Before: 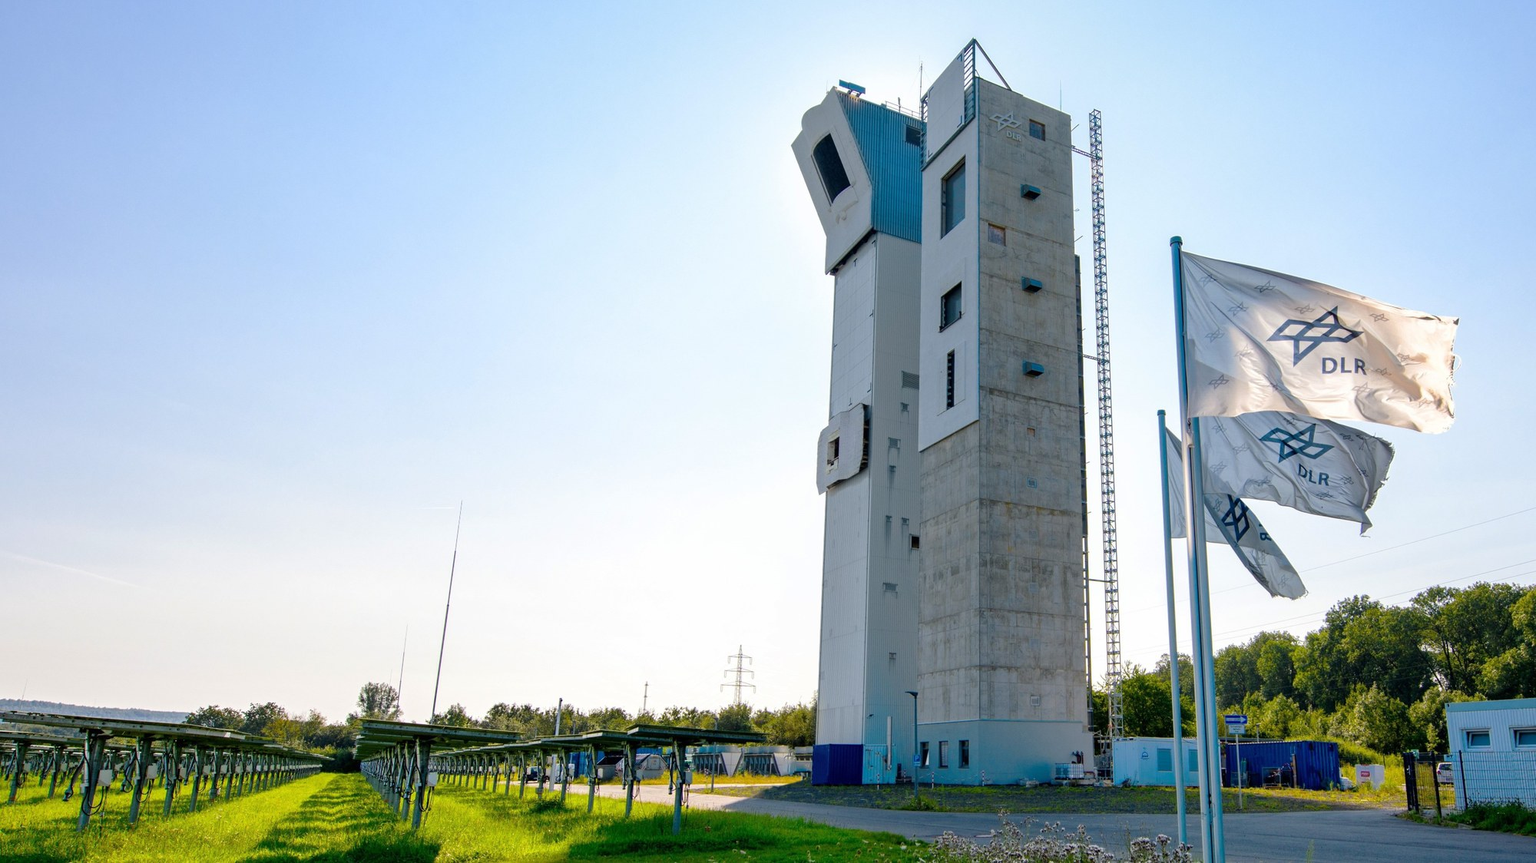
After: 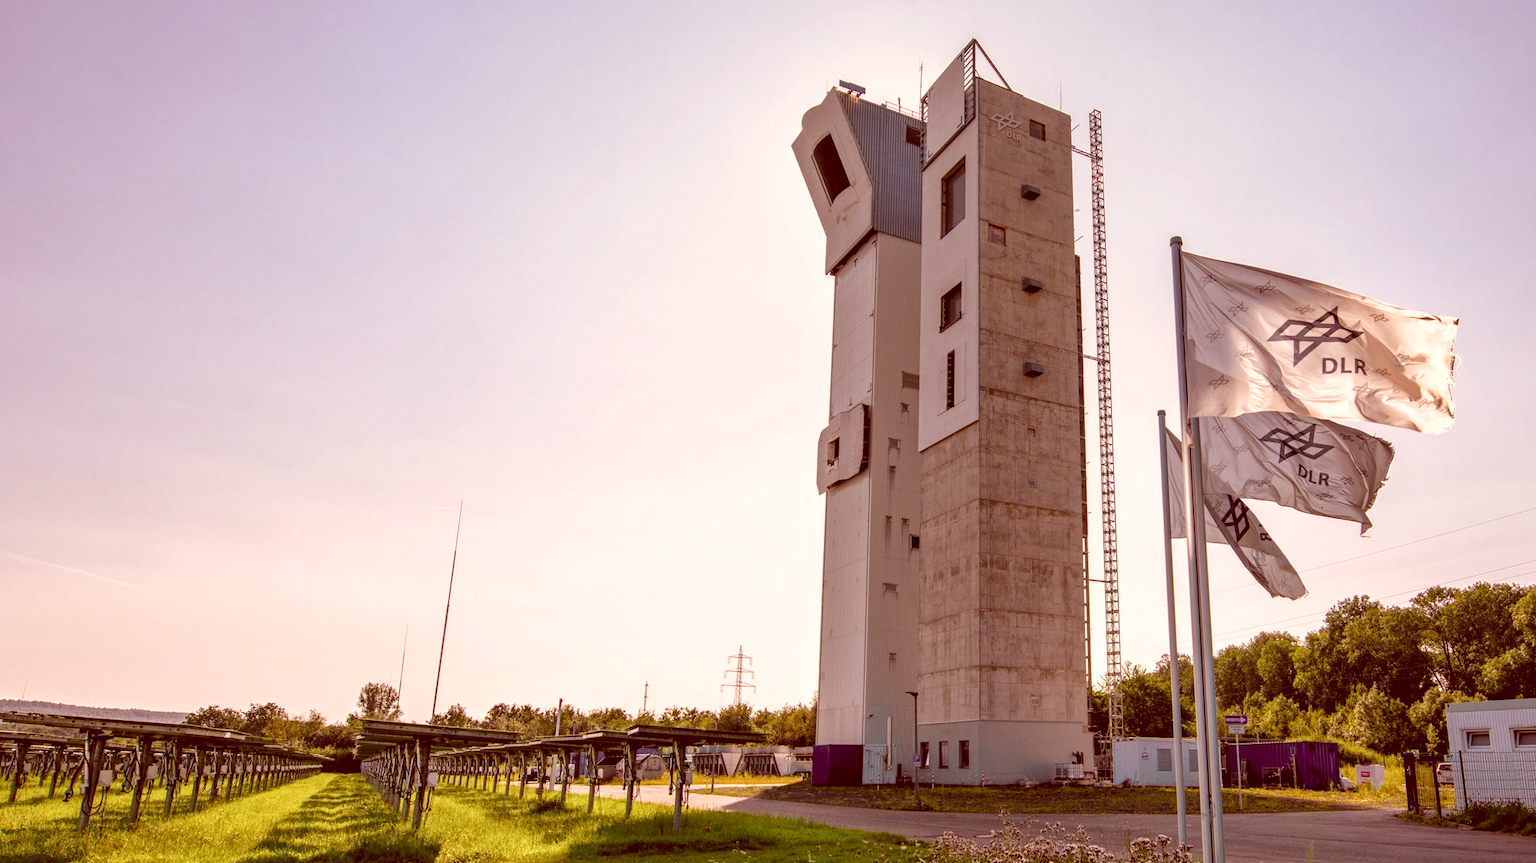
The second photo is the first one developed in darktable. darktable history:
local contrast: on, module defaults
color correction: highlights a* 9.03, highlights b* 8.71, shadows a* 40, shadows b* 40, saturation 0.8
shadows and highlights: shadows 20.55, highlights -20.99, soften with gaussian
